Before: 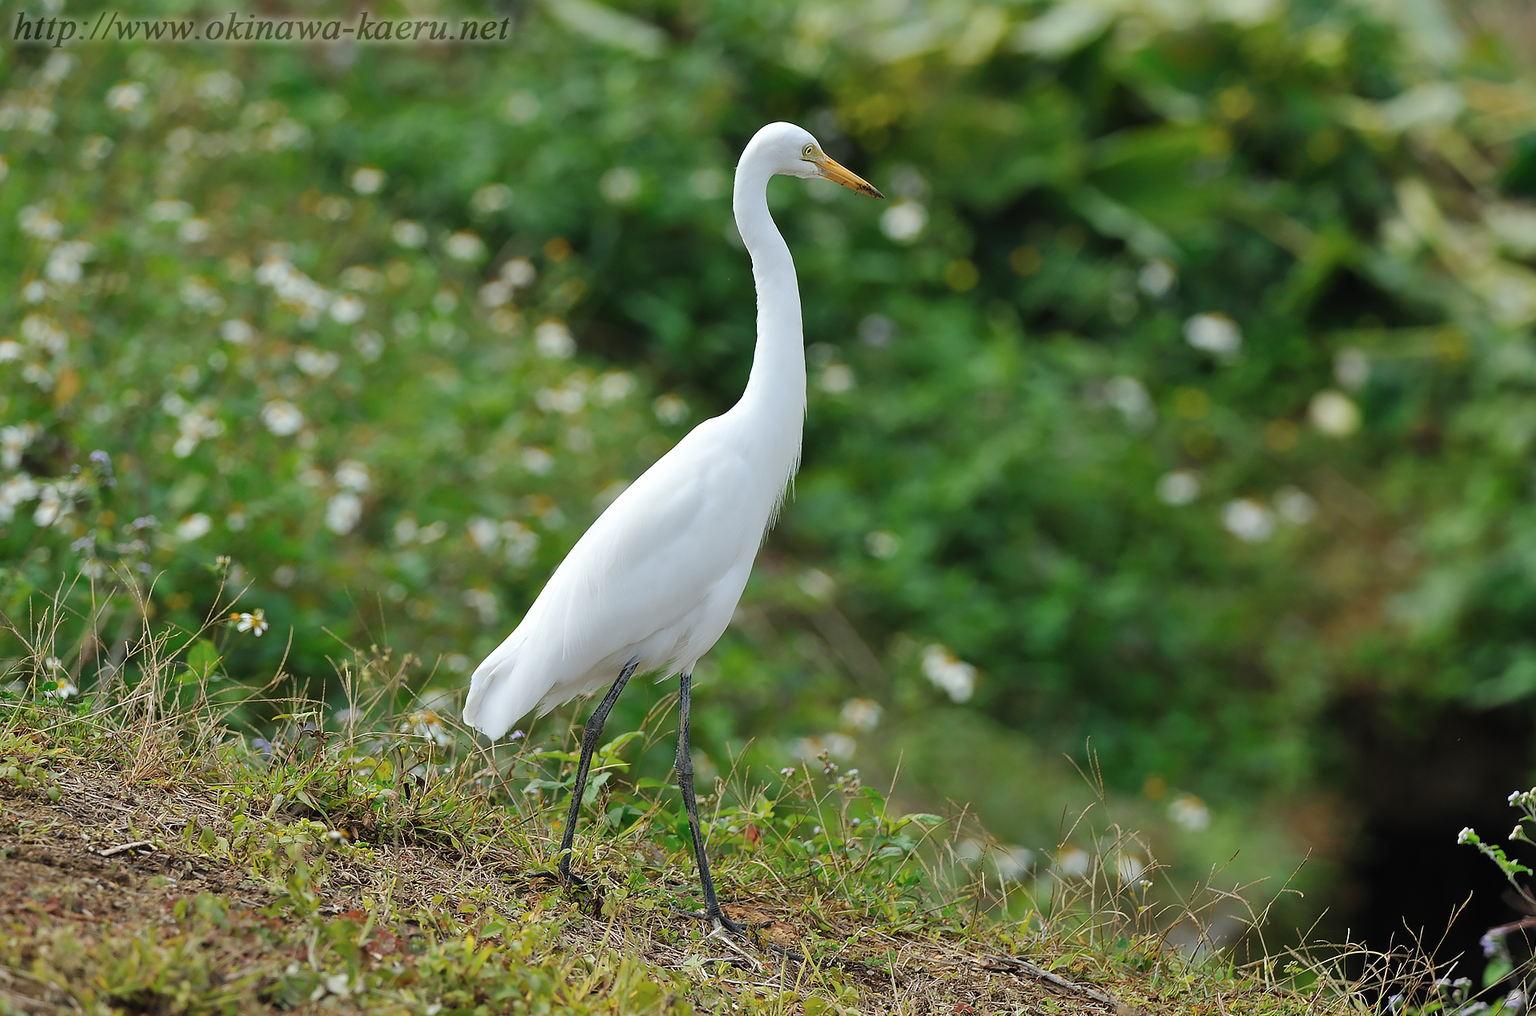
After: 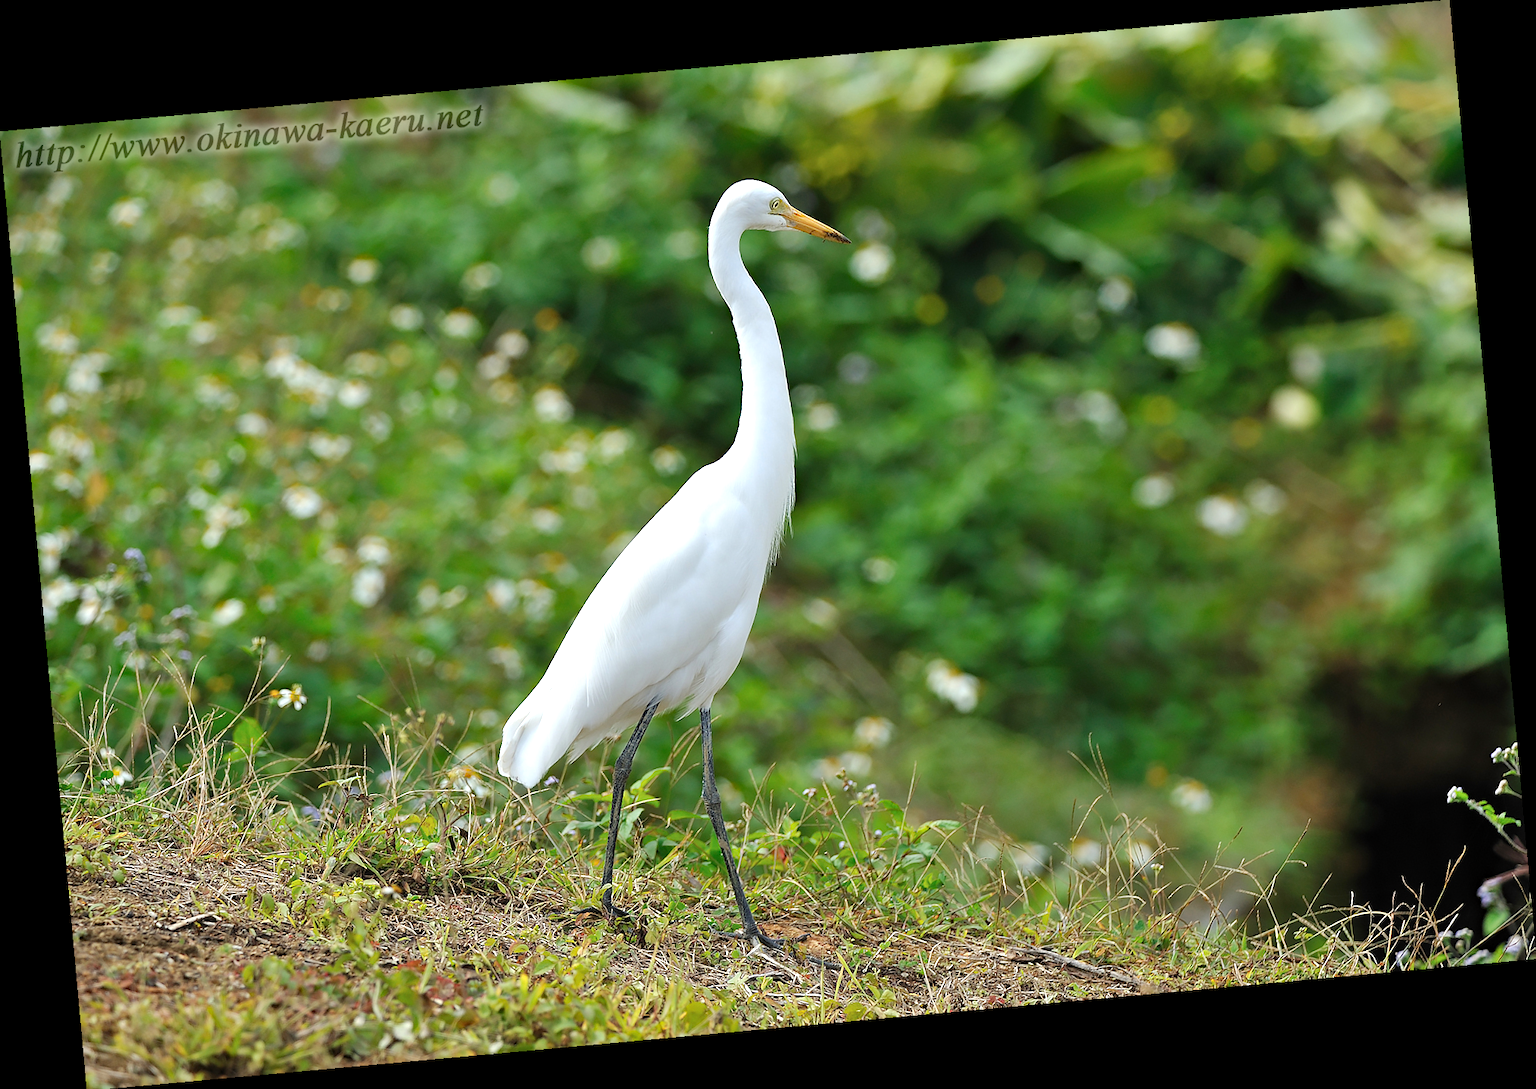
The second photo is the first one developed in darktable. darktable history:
exposure: black level correction 0.001, exposure 0.5 EV, compensate exposure bias true, compensate highlight preservation false
rotate and perspective: rotation -5.2°, automatic cropping off
haze removal: compatibility mode true, adaptive false
